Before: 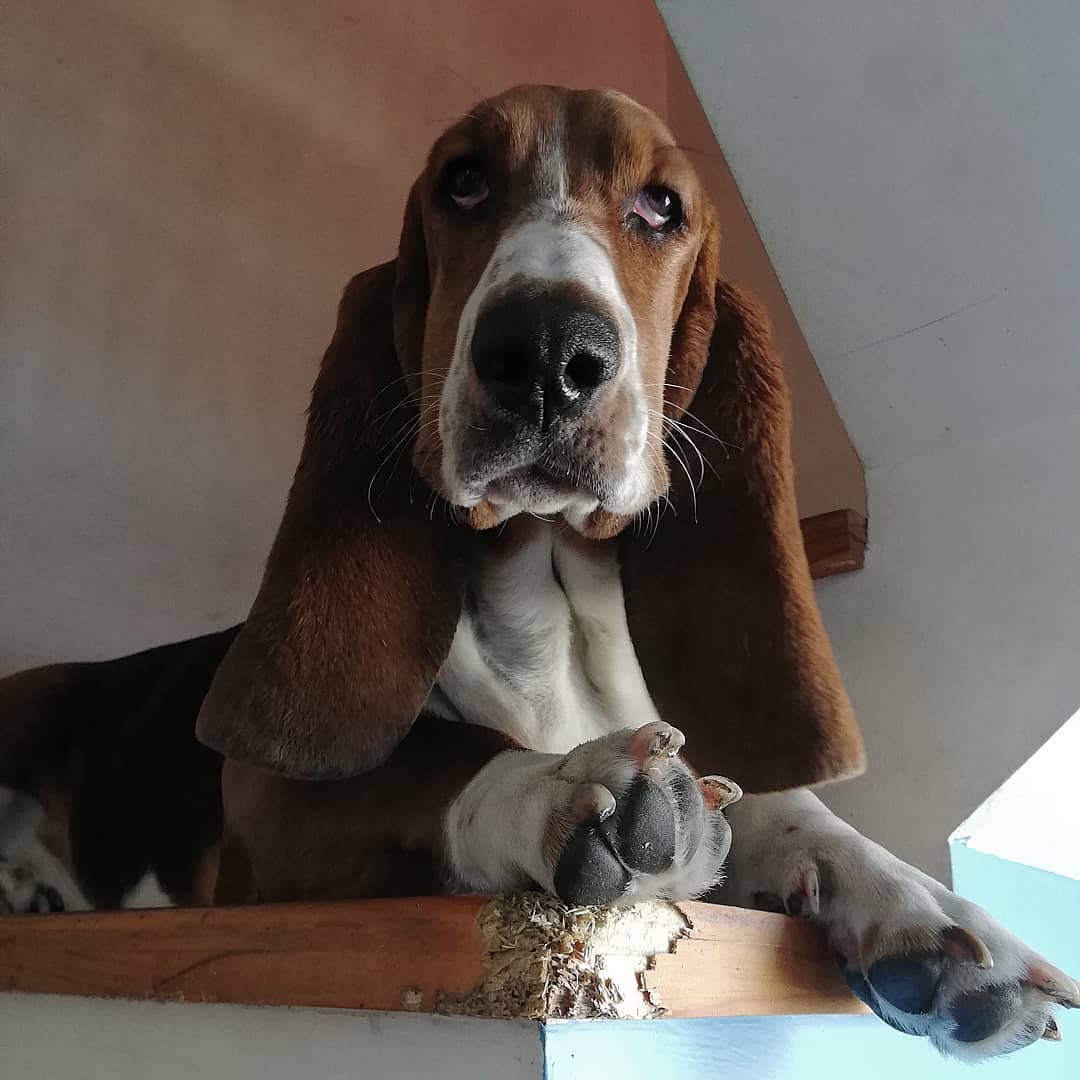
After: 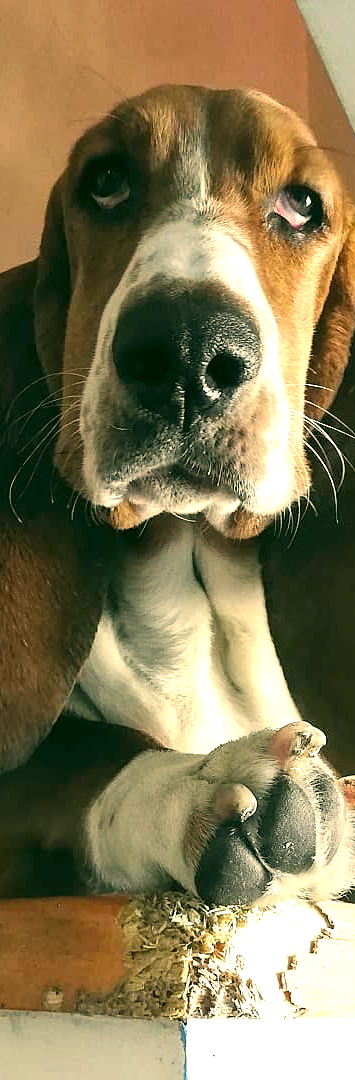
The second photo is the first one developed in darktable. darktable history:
exposure: black level correction 0, exposure 1.392 EV, compensate highlight preservation false
color correction: highlights a* 5.23, highlights b* 23.64, shadows a* -15.85, shadows b* 3.71
crop: left 33.289%, right 33.785%
